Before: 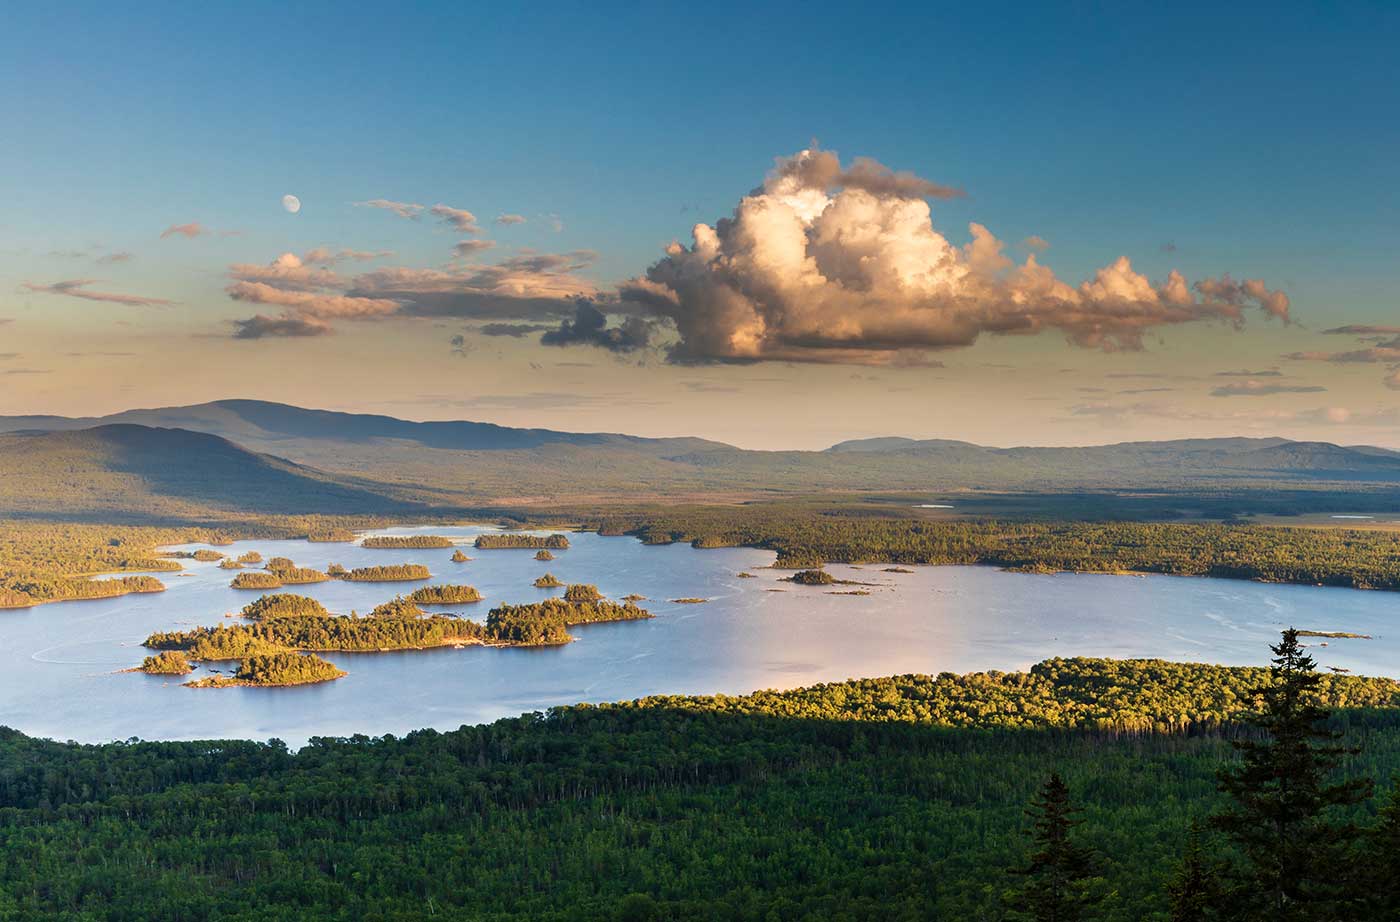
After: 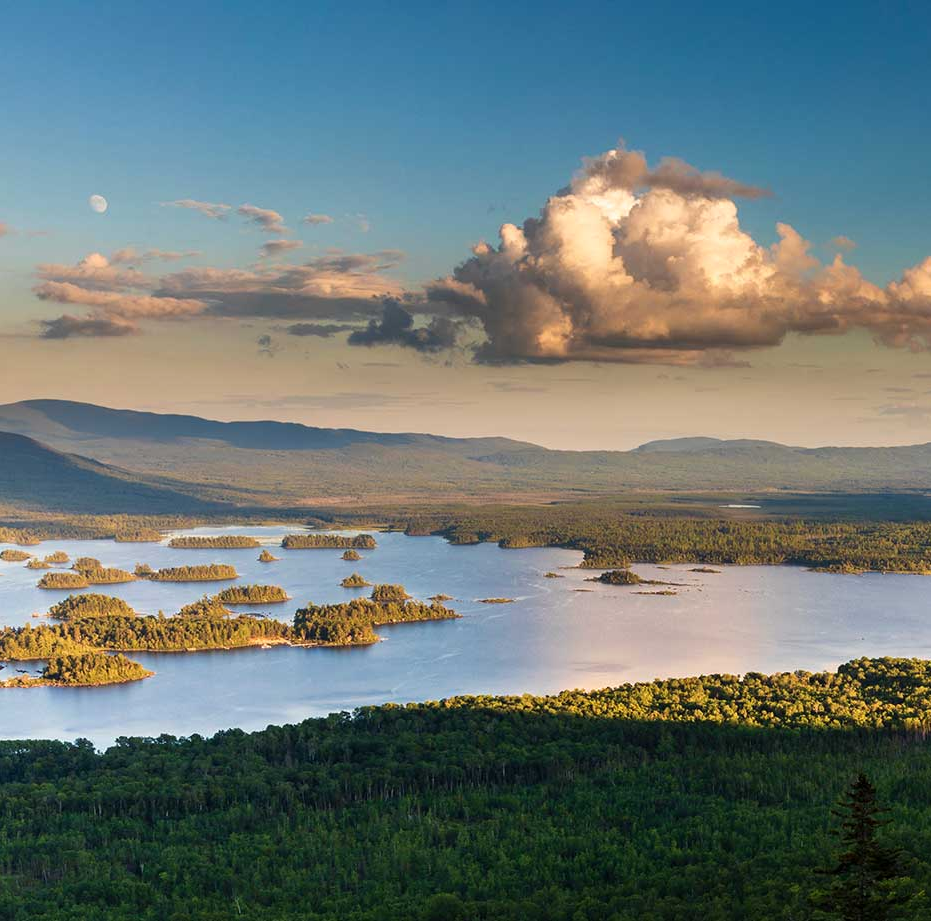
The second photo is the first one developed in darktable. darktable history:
crop and rotate: left 13.855%, right 19.578%
tone equalizer: on, module defaults
